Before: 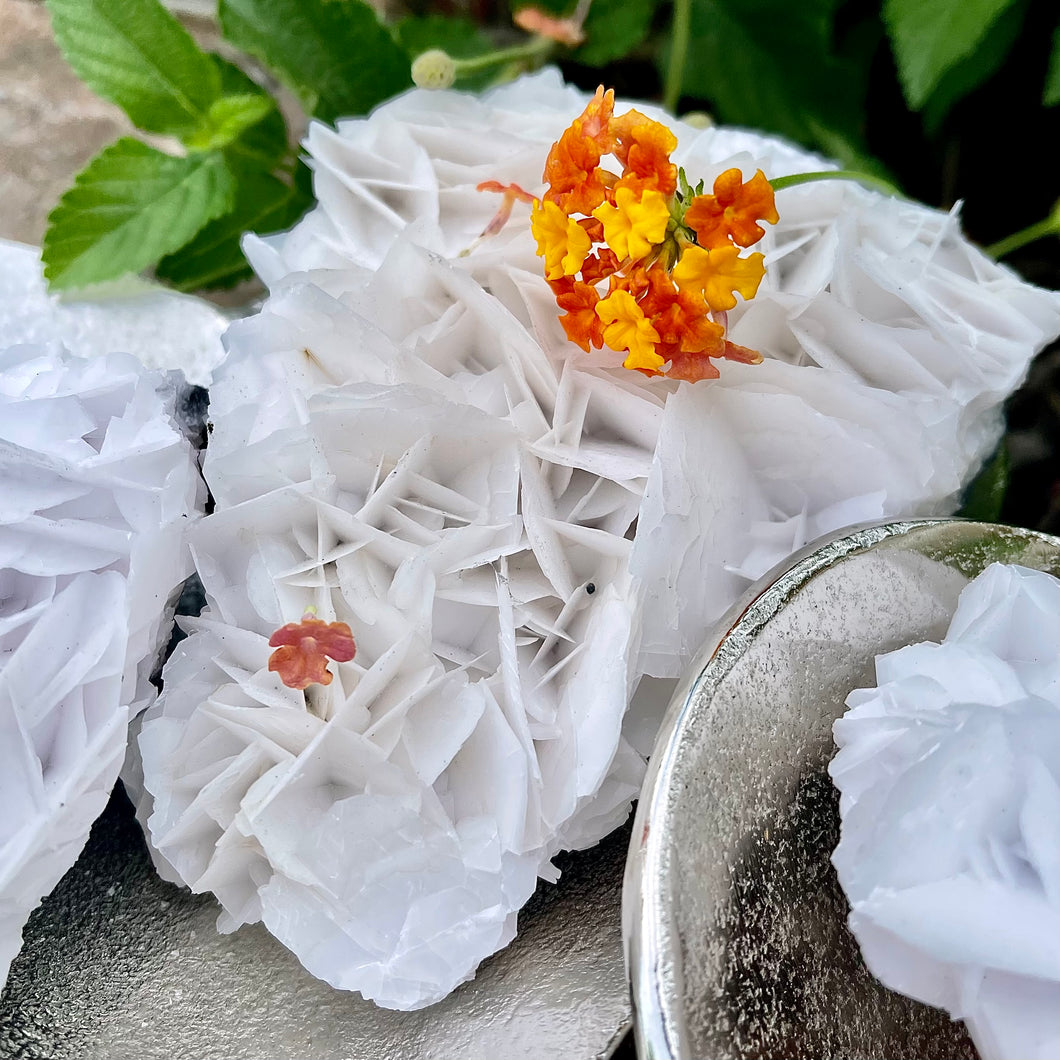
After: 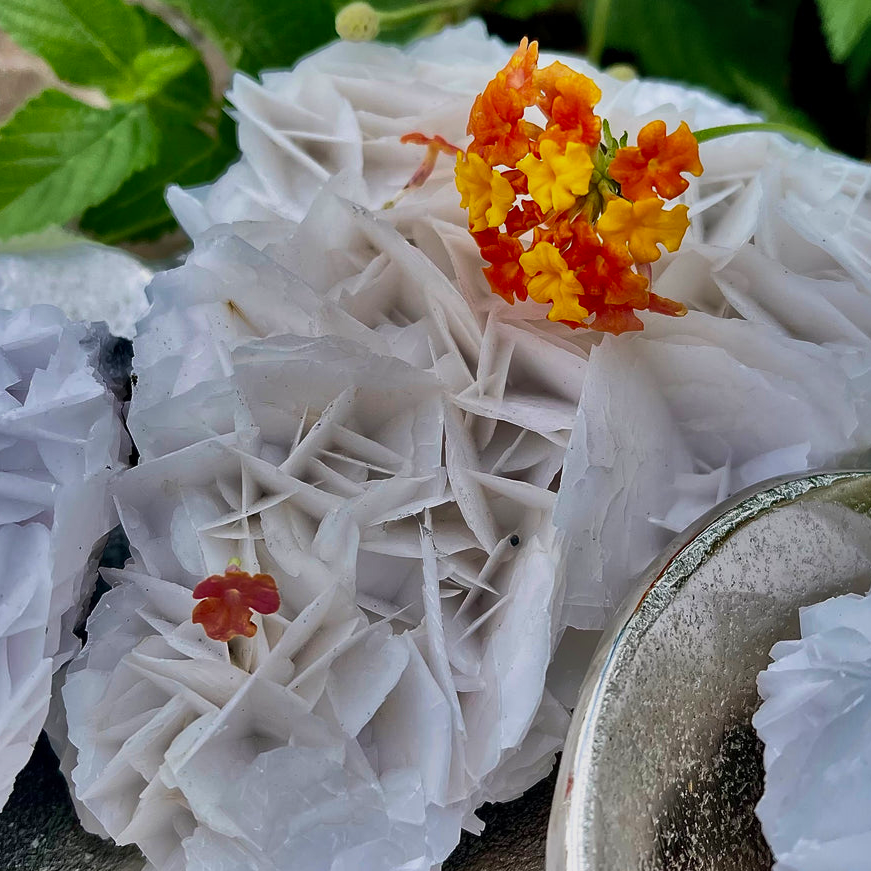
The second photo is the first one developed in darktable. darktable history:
shadows and highlights: shadows 80.73, white point adjustment -9.07, highlights -61.46, soften with gaussian
velvia: on, module defaults
crop and rotate: left 7.196%, top 4.574%, right 10.605%, bottom 13.178%
